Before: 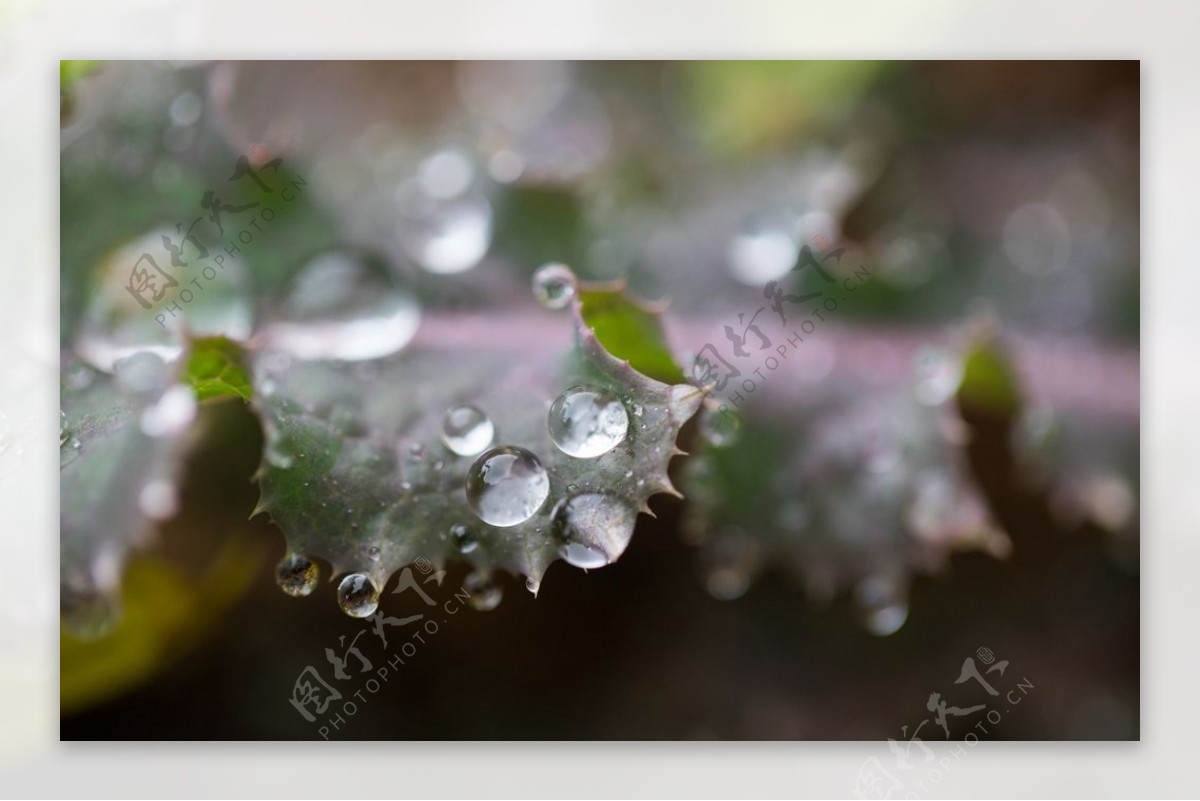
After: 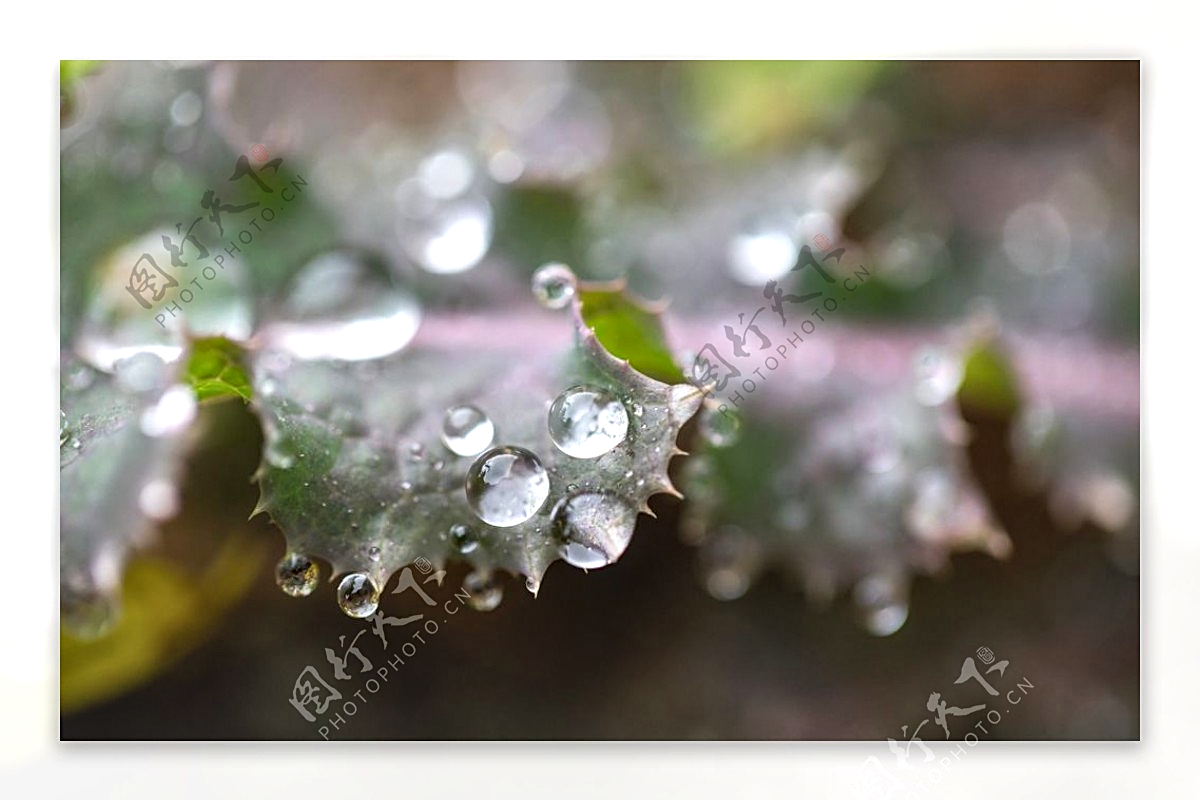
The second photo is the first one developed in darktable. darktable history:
local contrast: on, module defaults
exposure: black level correction 0.001, exposure 0.5 EV, compensate exposure bias true, compensate highlight preservation false
sharpen: on, module defaults
